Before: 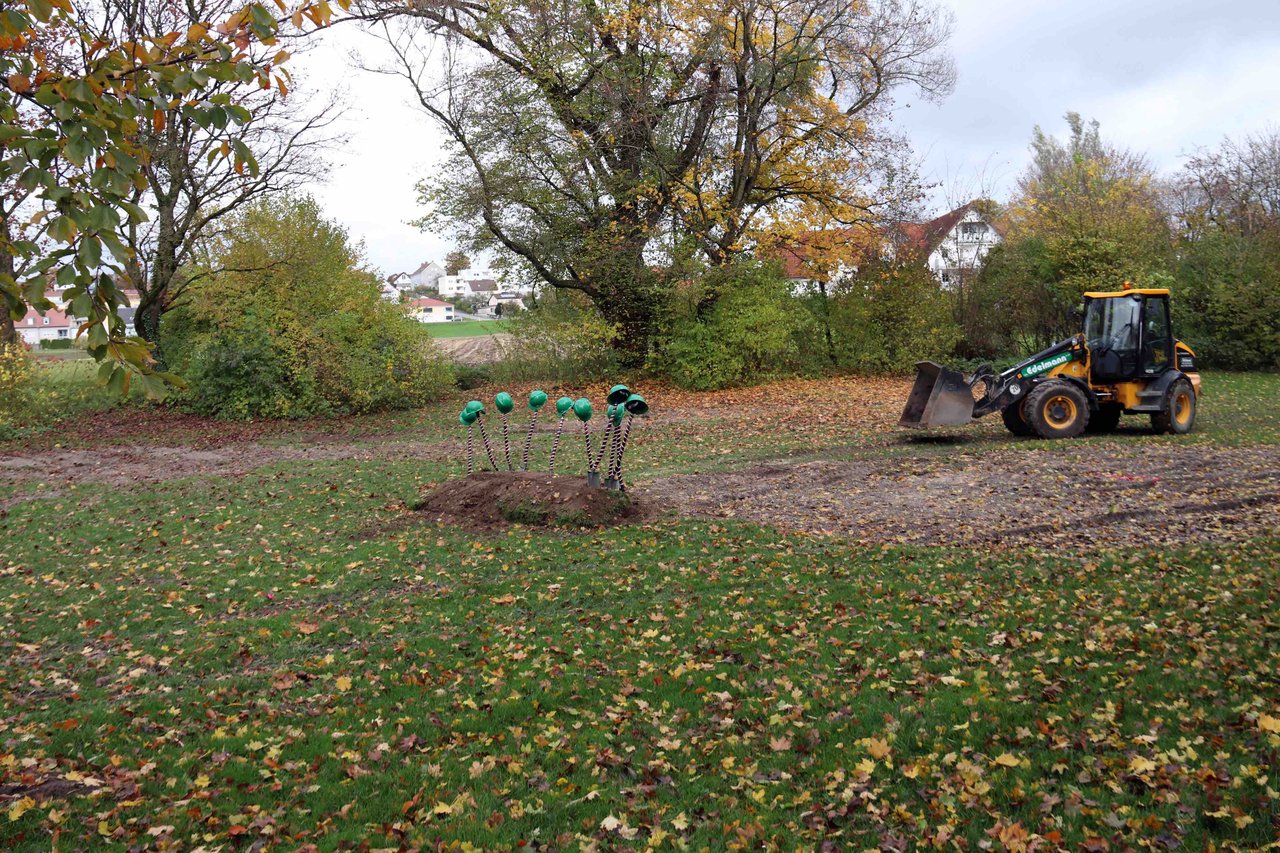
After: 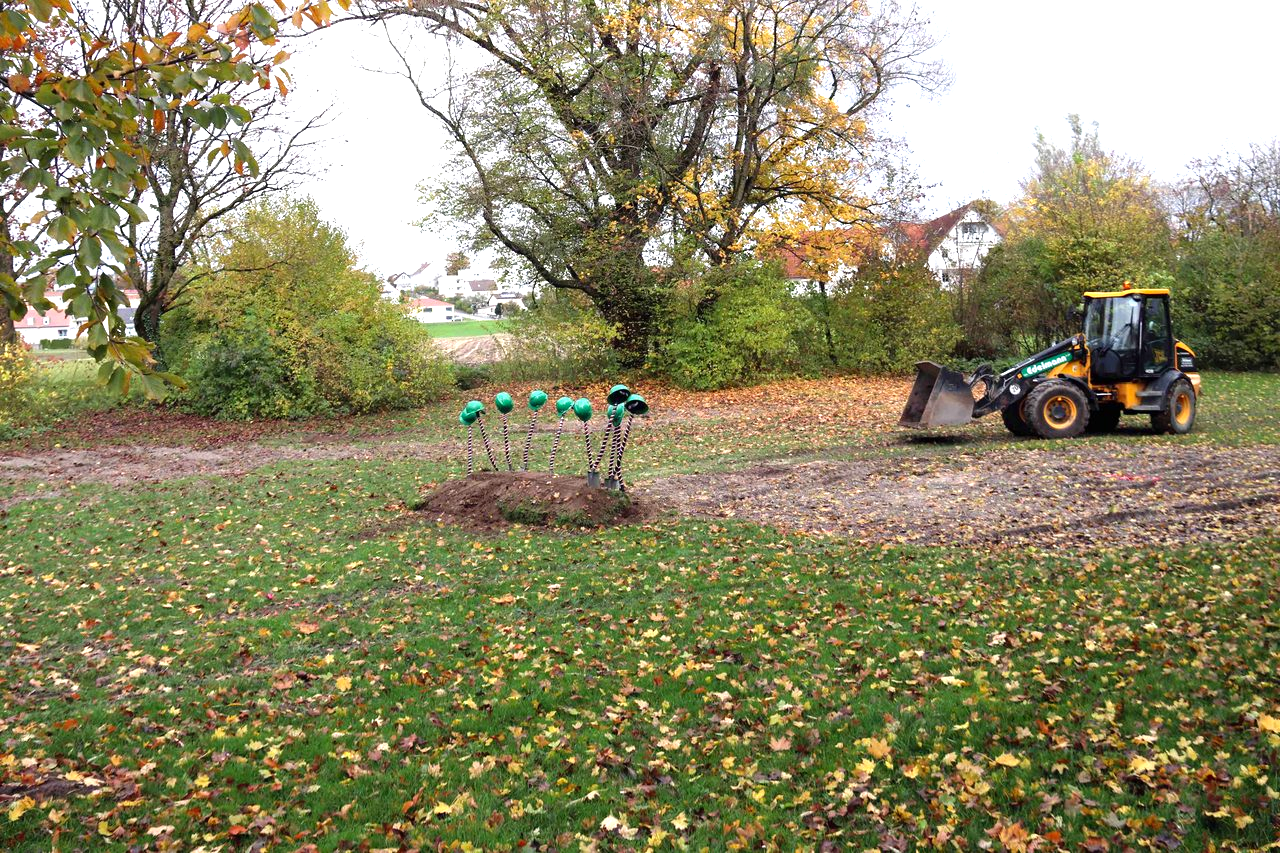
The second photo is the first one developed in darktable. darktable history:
levels: levels [0, 0.394, 0.787]
exposure: compensate highlight preservation false
